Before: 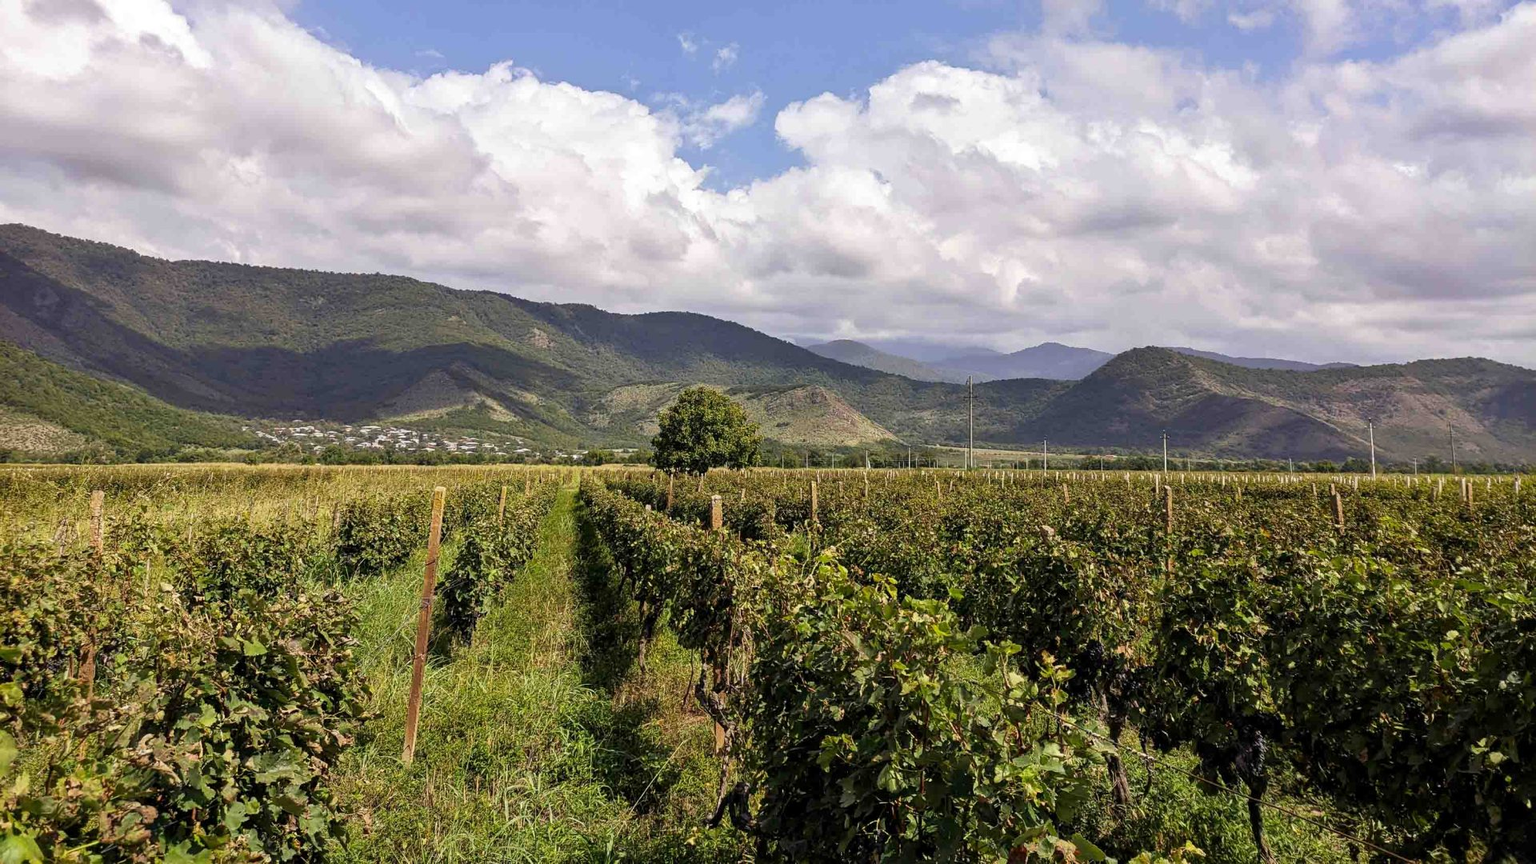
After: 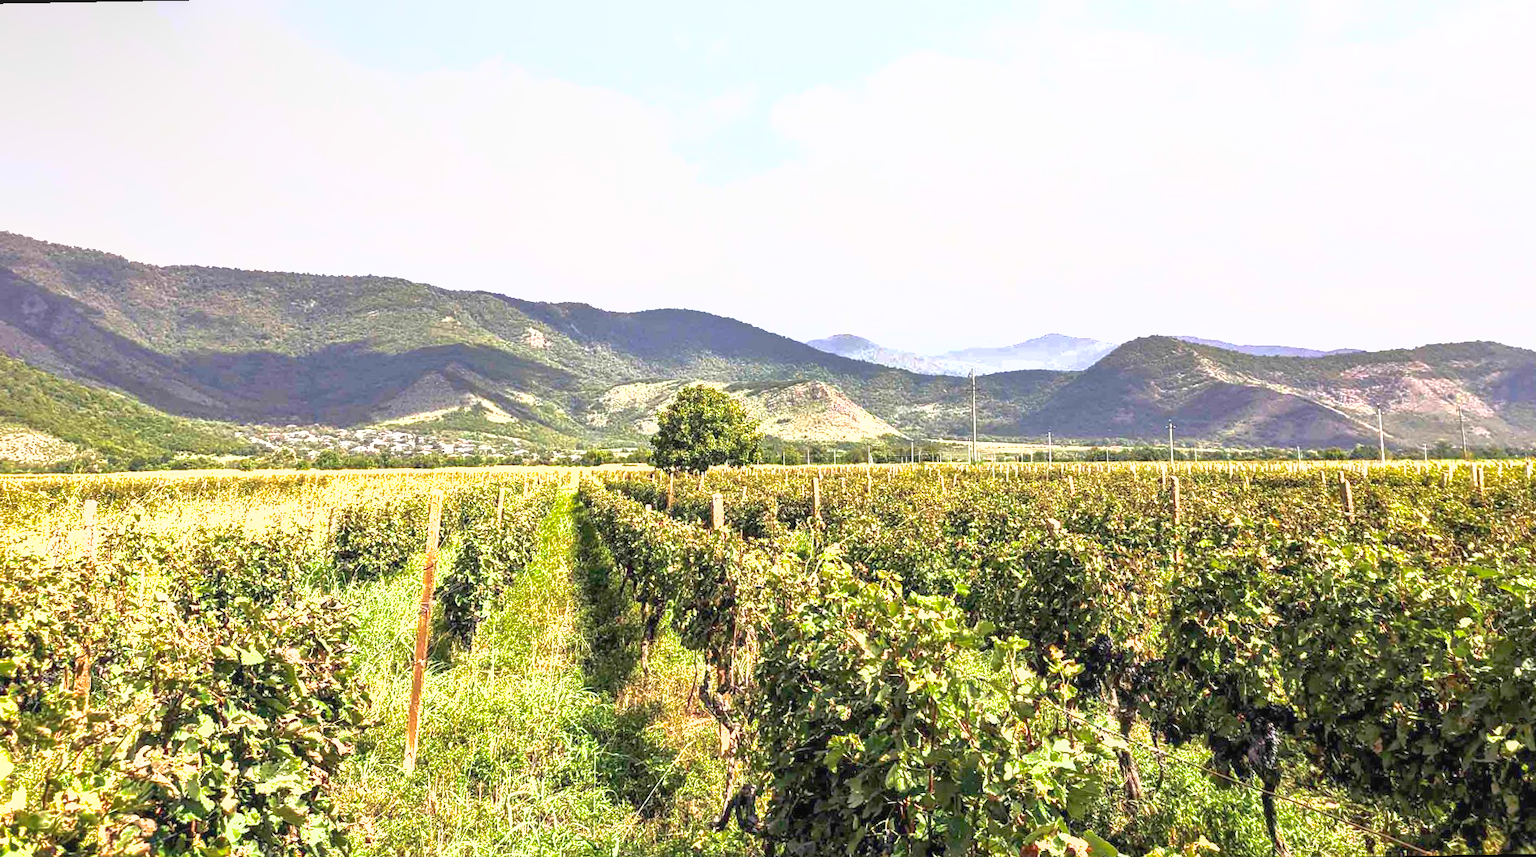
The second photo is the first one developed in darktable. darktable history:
shadows and highlights: on, module defaults
local contrast: detail 110%
exposure: exposure 2.003 EV, compensate highlight preservation false
rotate and perspective: rotation -1°, crop left 0.011, crop right 0.989, crop top 0.025, crop bottom 0.975
